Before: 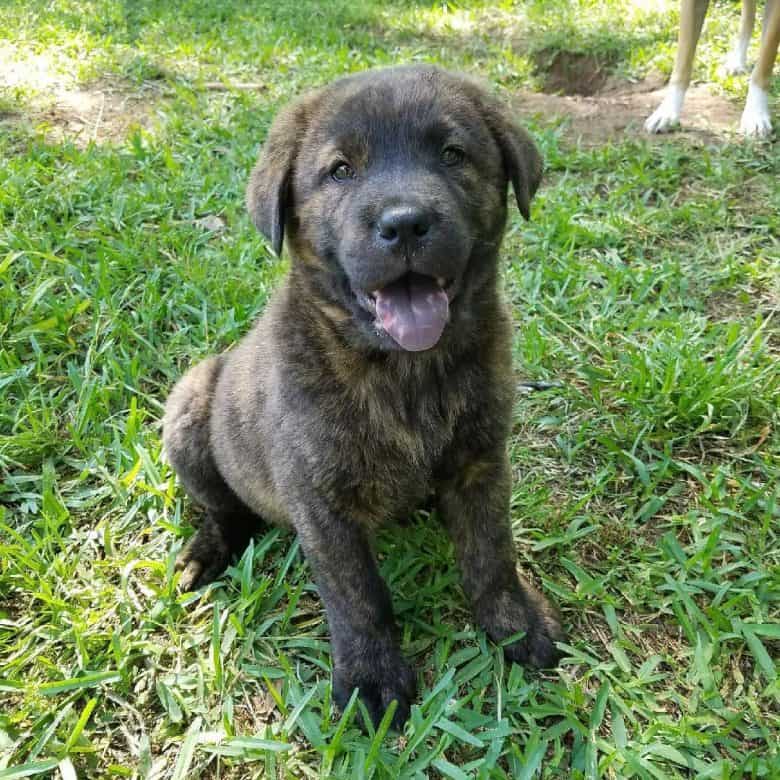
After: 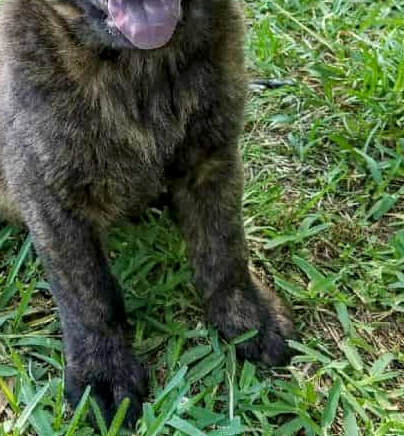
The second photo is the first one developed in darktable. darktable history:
local contrast: on, module defaults
crop: left 34.479%, top 38.822%, right 13.718%, bottom 5.172%
haze removal: compatibility mode true, adaptive false
